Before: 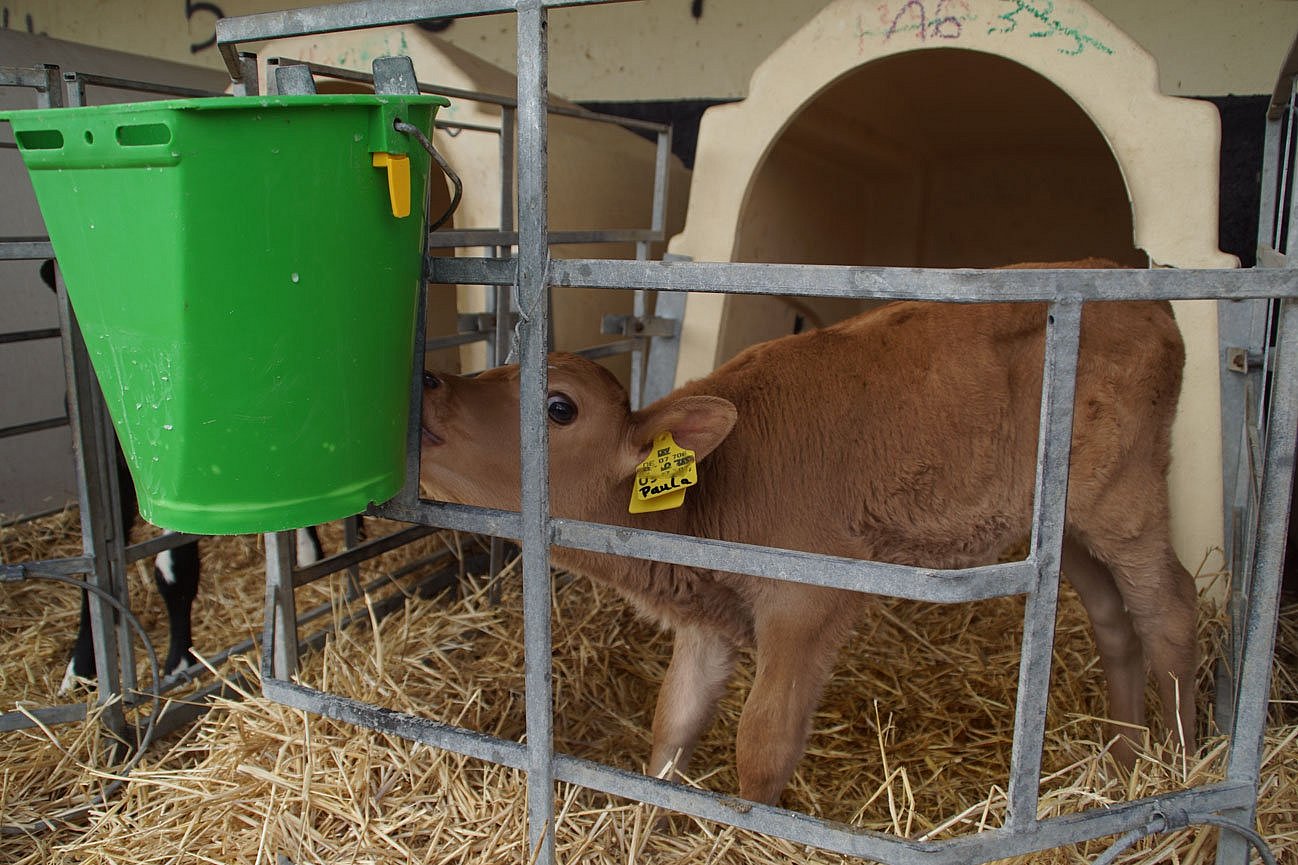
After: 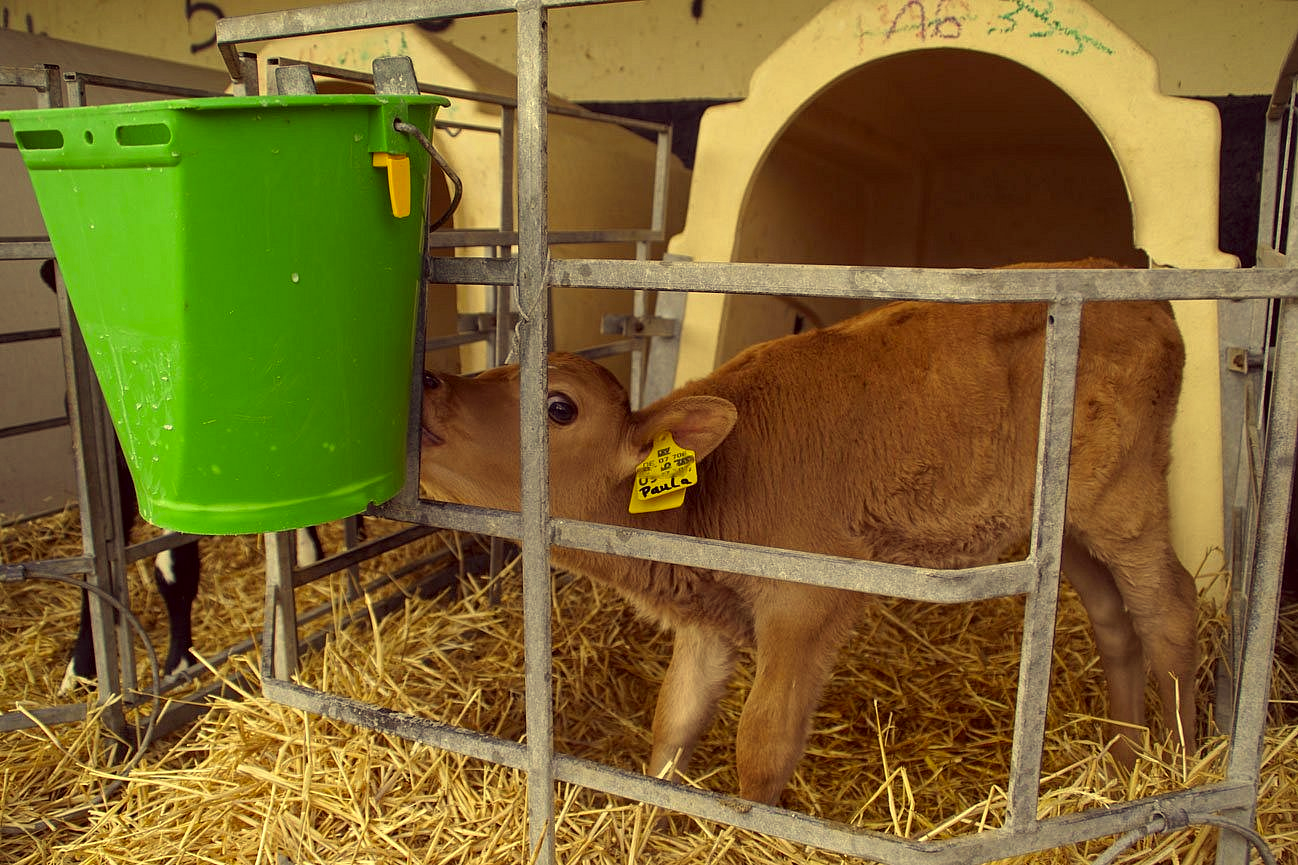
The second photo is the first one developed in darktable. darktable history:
exposure: exposure 0.265 EV, compensate exposure bias true, compensate highlight preservation false
local contrast: highlights 106%, shadows 102%, detail 120%, midtone range 0.2
color correction: highlights a* -0.34, highlights b* 39.65, shadows a* 9.61, shadows b* -0.93
